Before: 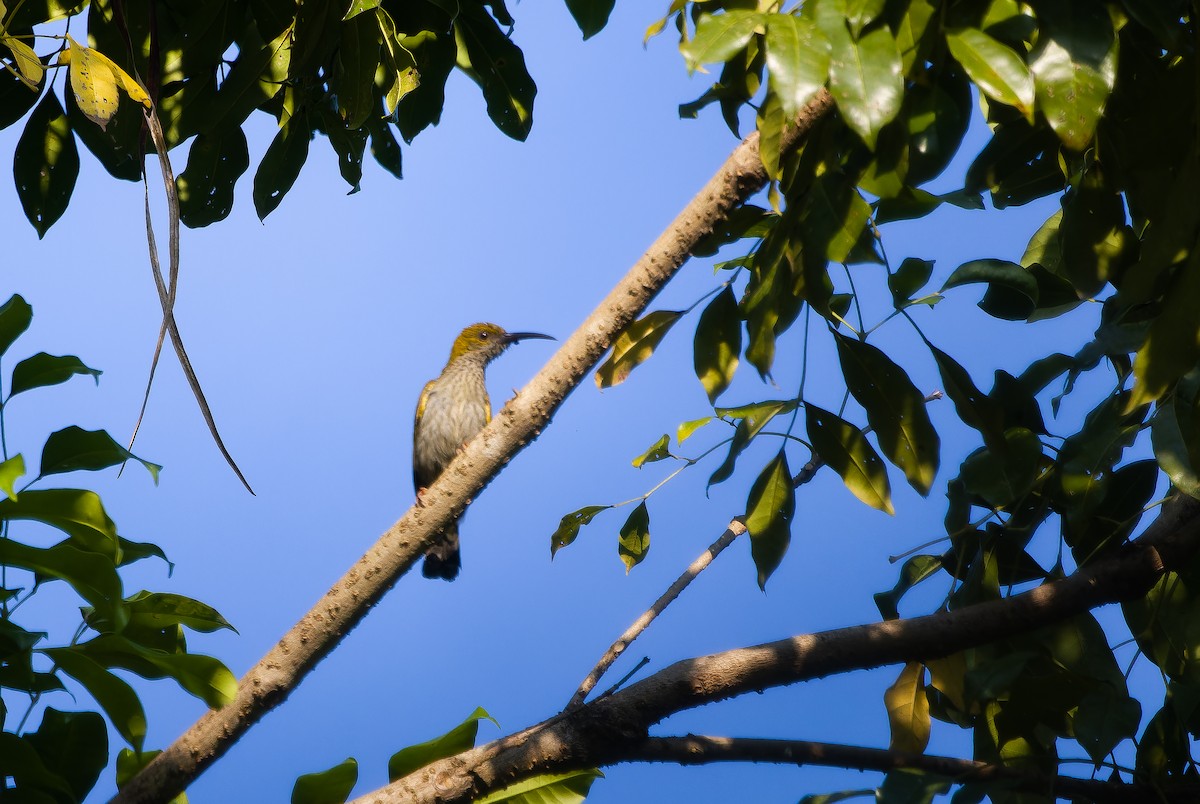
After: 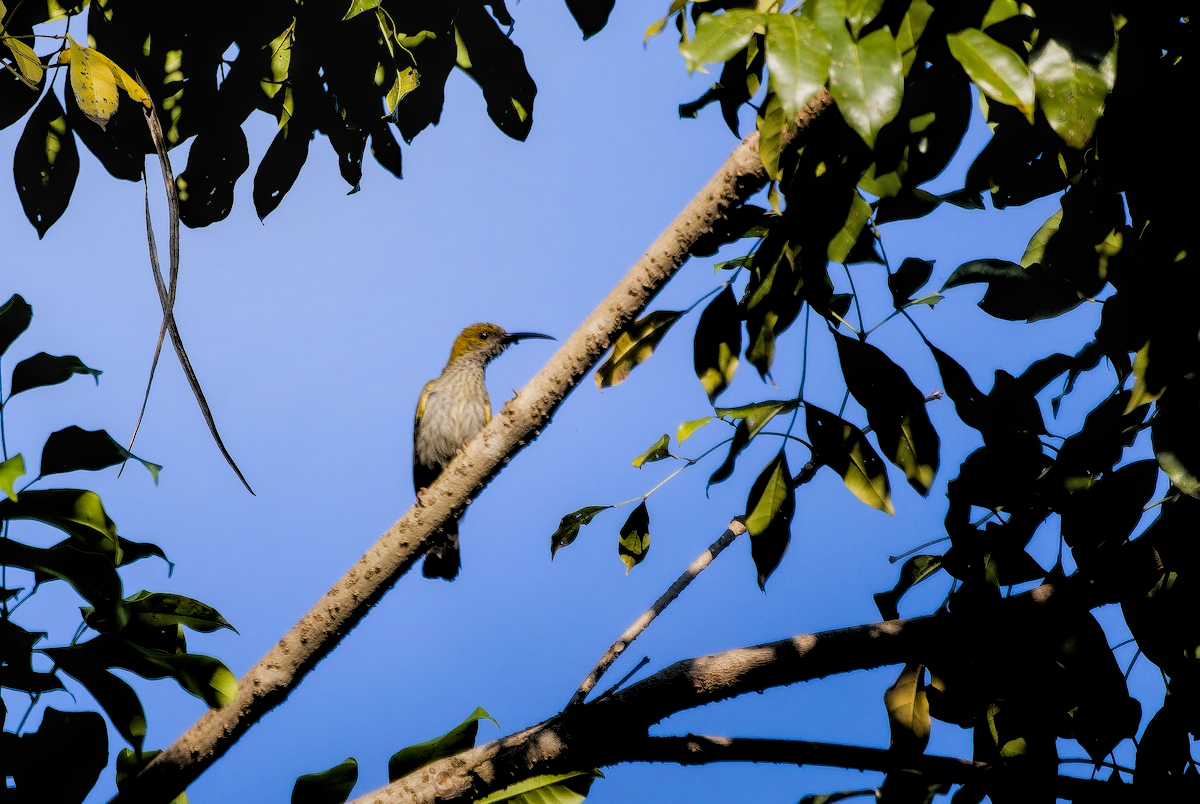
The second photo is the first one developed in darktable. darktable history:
filmic rgb: black relative exposure -3.34 EV, white relative exposure 3.46 EV, hardness 2.36, contrast 1.102
color zones: curves: ch0 [(0.068, 0.464) (0.25, 0.5) (0.48, 0.508) (0.75, 0.536) (0.886, 0.476) (0.967, 0.456)]; ch1 [(0.066, 0.456) (0.25, 0.5) (0.616, 0.508) (0.746, 0.56) (0.934, 0.444)]
local contrast: on, module defaults
